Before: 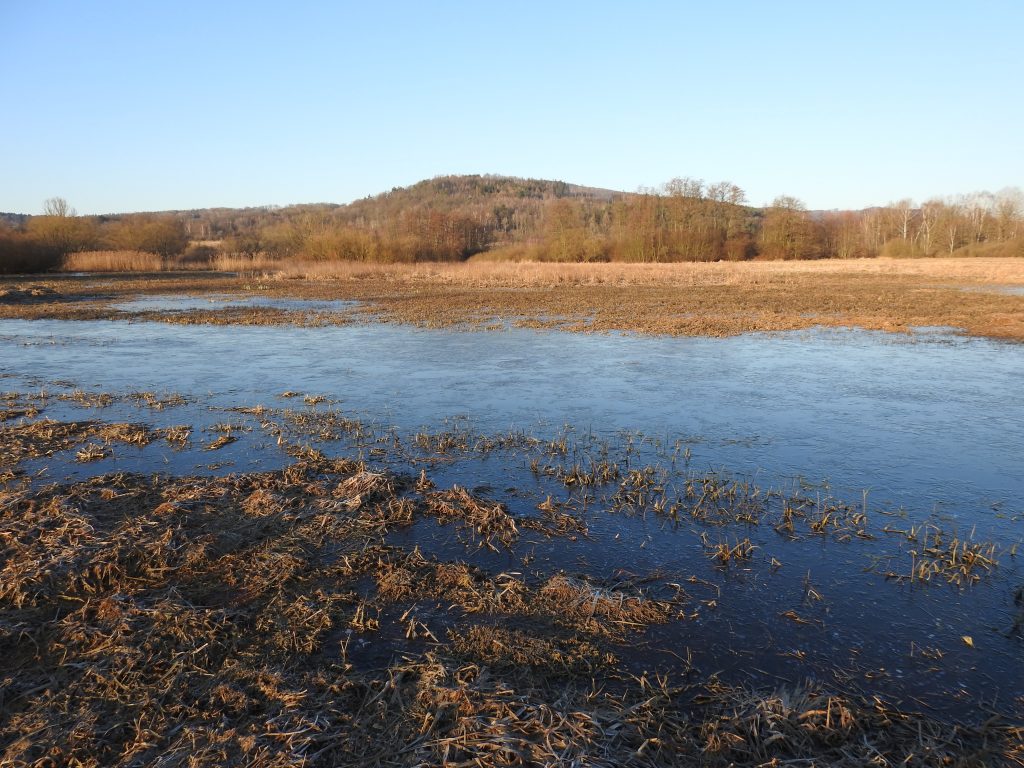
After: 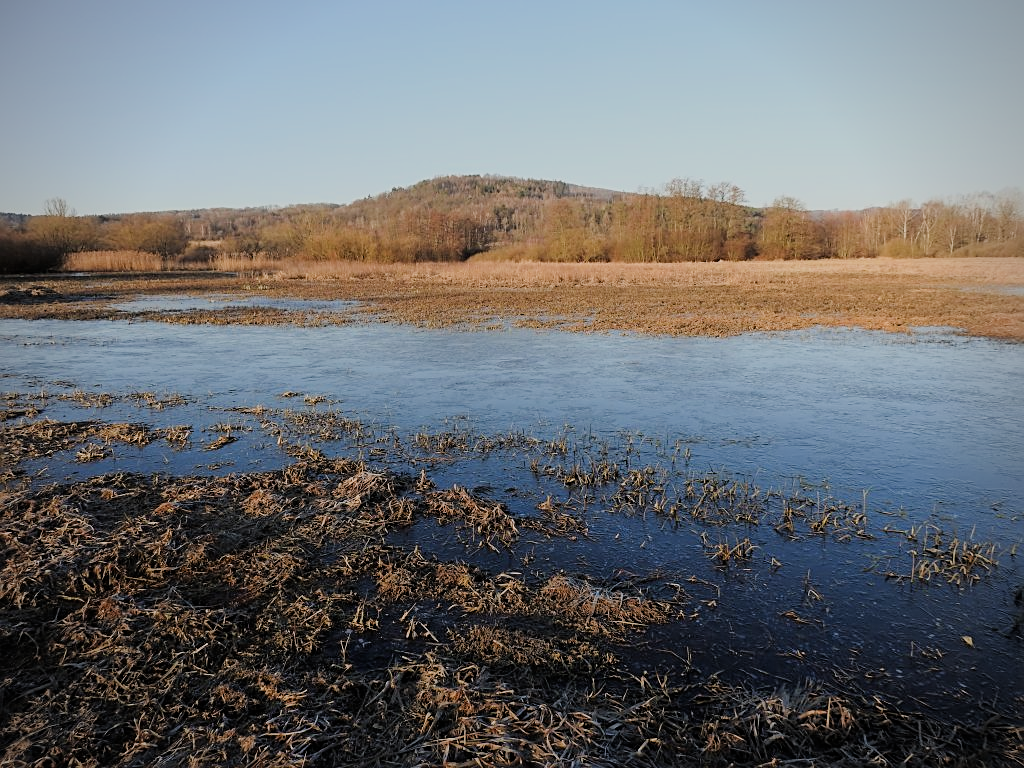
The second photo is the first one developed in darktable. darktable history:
vignetting: fall-off radius 60.92%
sharpen: on, module defaults
filmic rgb: black relative exposure -6.98 EV, white relative exposure 5.63 EV, hardness 2.86
rotate and perspective: automatic cropping off
